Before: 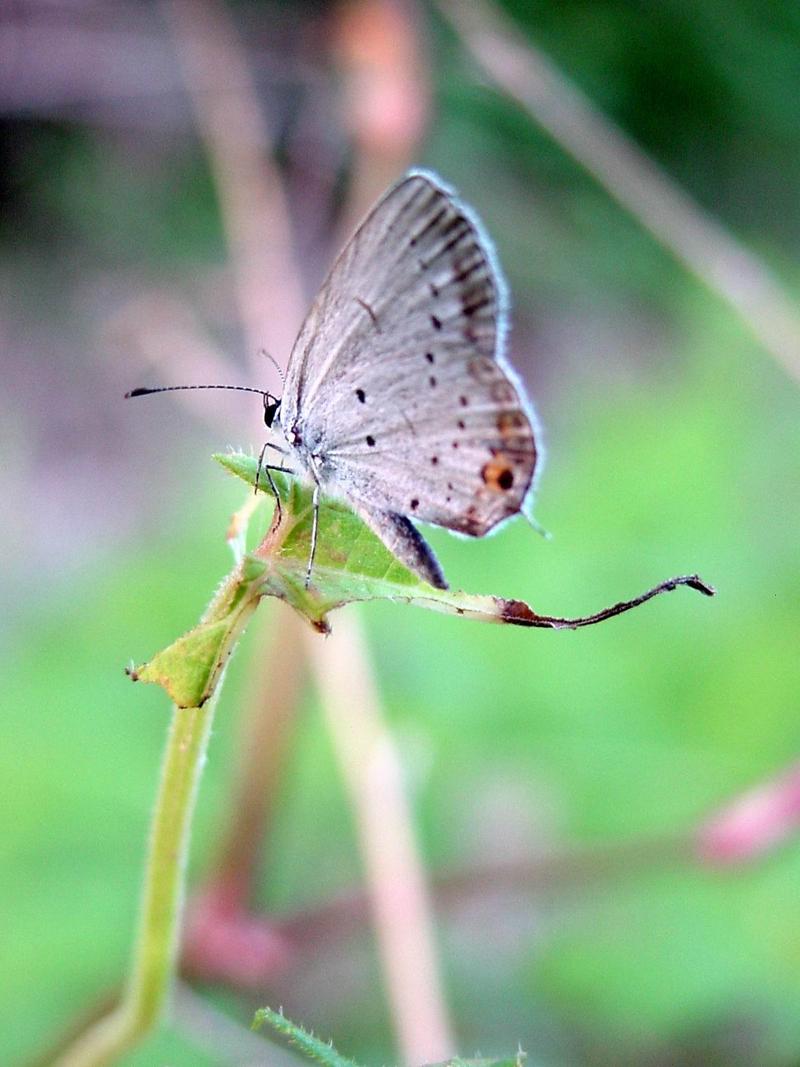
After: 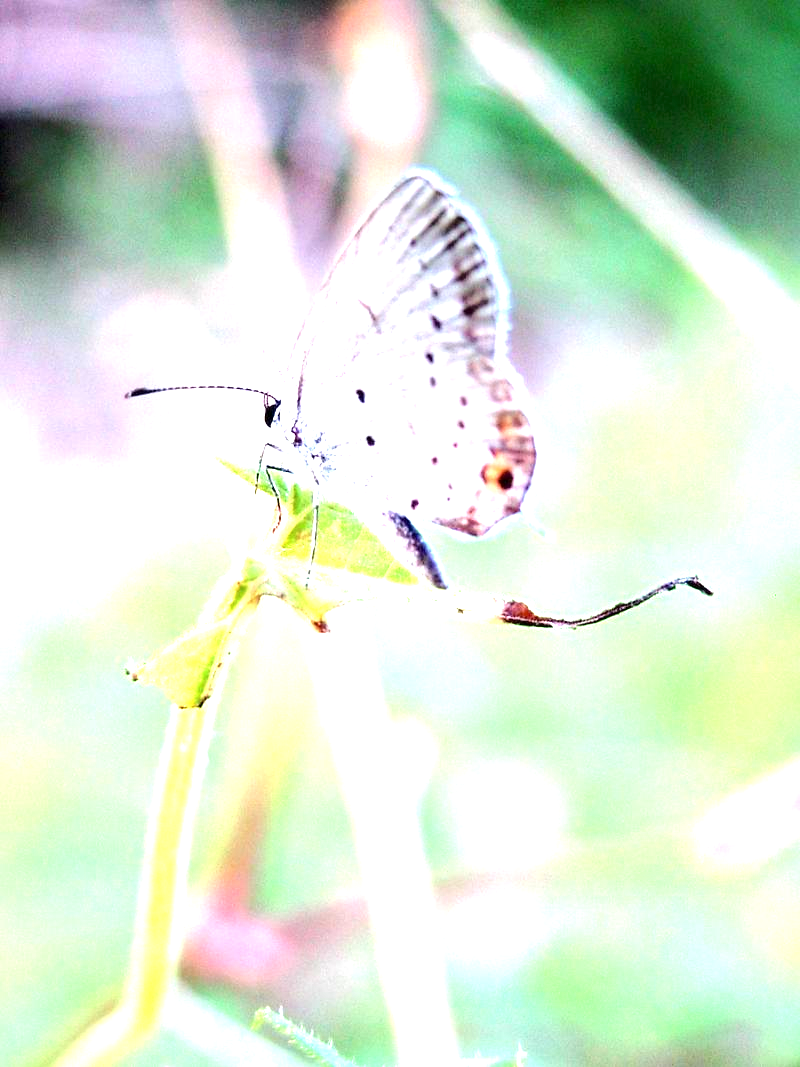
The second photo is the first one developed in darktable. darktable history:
exposure: exposure 2 EV, compensate exposure bias true, compensate highlight preservation false
tone equalizer: -8 EV 0.001 EV, -7 EV -0.002 EV, -6 EV 0.002 EV, -5 EV -0.03 EV, -4 EV -0.116 EV, -3 EV -0.169 EV, -2 EV 0.24 EV, -1 EV 0.702 EV, +0 EV 0.493 EV
local contrast: mode bilateral grid, contrast 100, coarseness 100, detail 91%, midtone range 0.2
